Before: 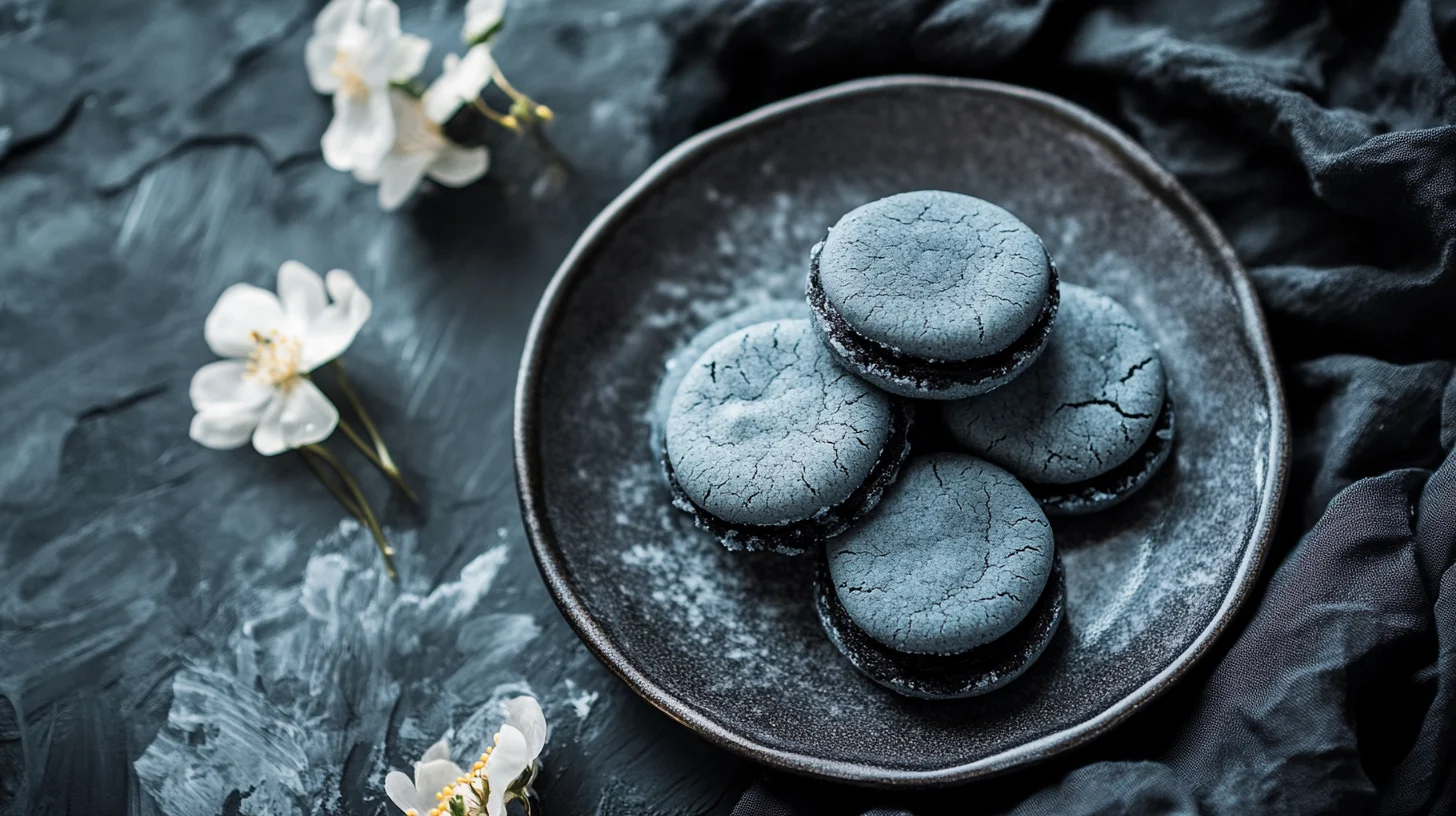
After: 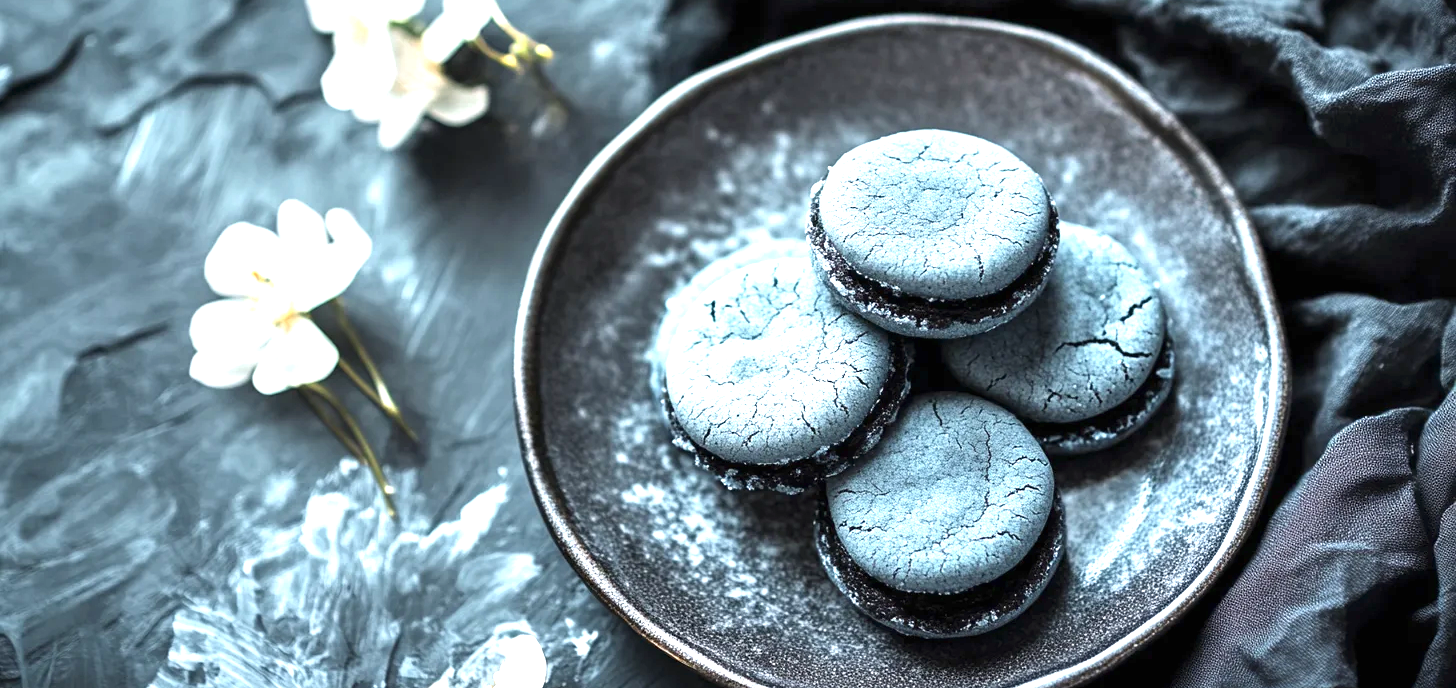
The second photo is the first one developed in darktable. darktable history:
exposure: black level correction 0, exposure 1.48 EV, compensate highlight preservation false
crop: top 7.588%, bottom 8.09%
